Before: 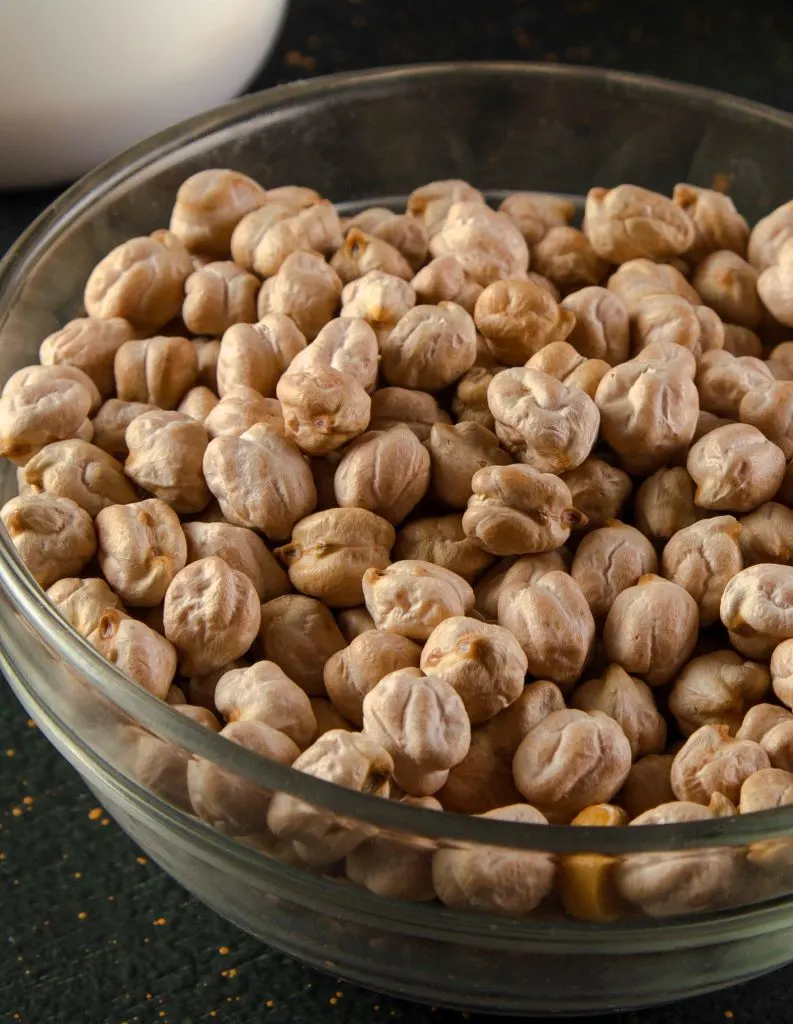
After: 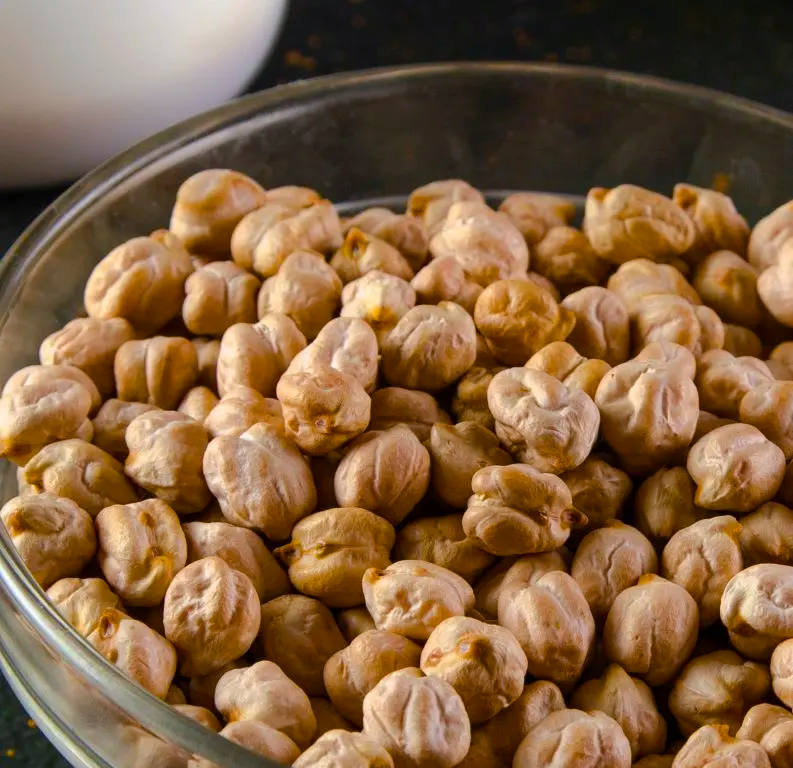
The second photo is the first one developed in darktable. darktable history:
crop: bottom 24.988%
color balance rgb: linear chroma grading › global chroma 10%, perceptual saturation grading › global saturation 30%, global vibrance 10%
white balance: red 0.984, blue 1.059
